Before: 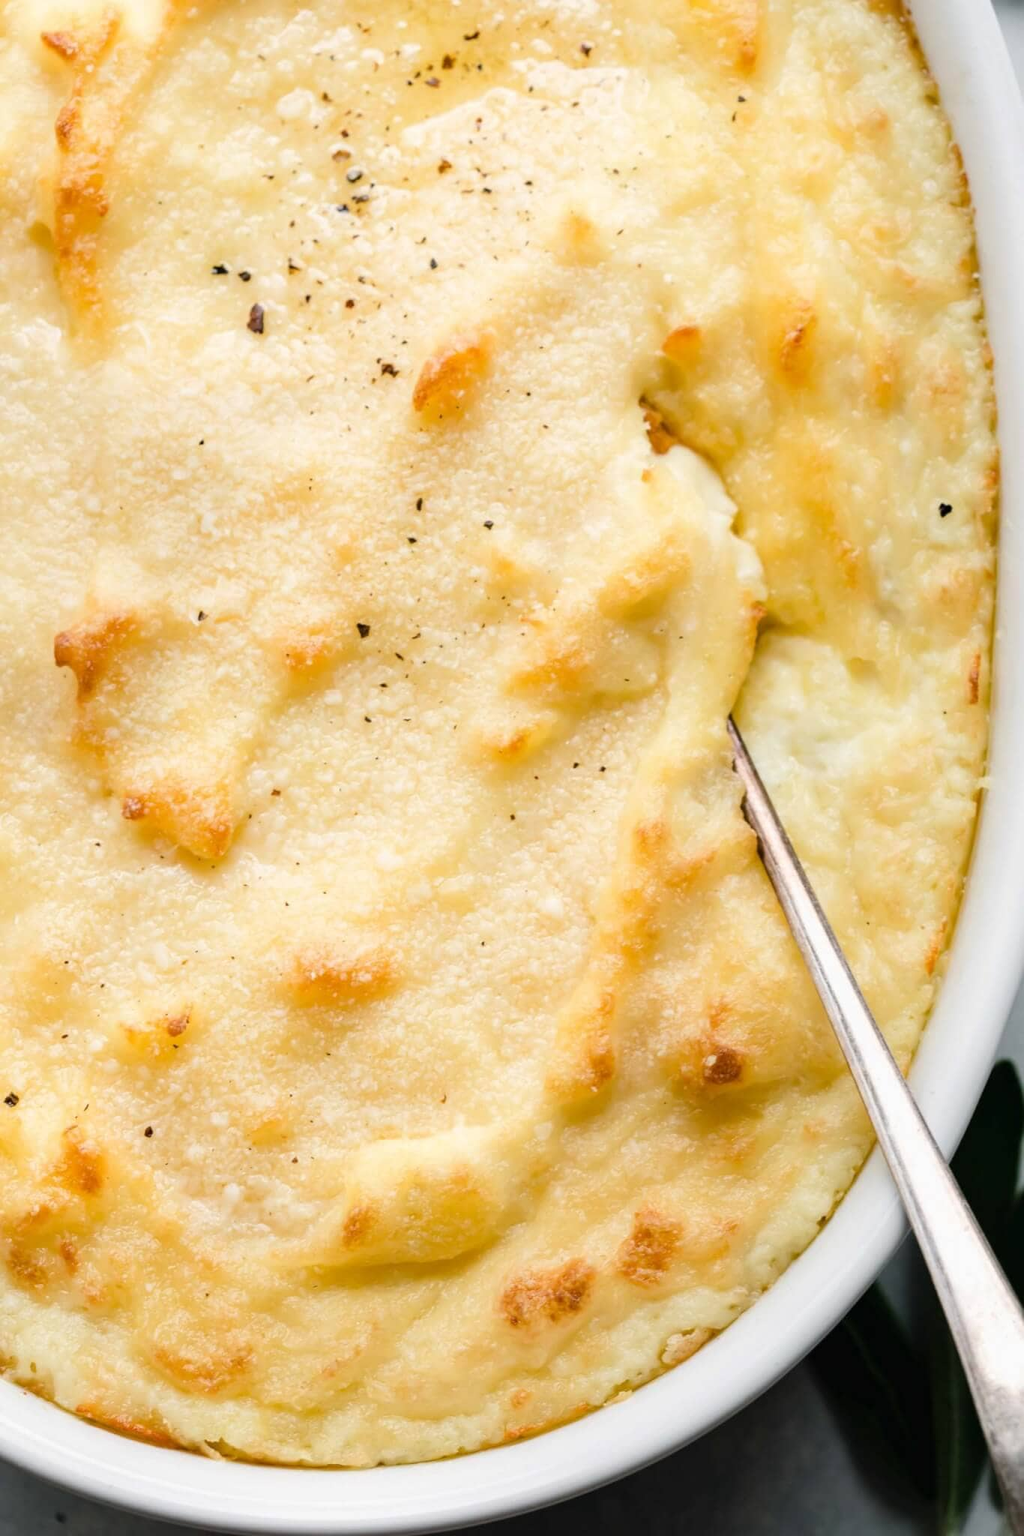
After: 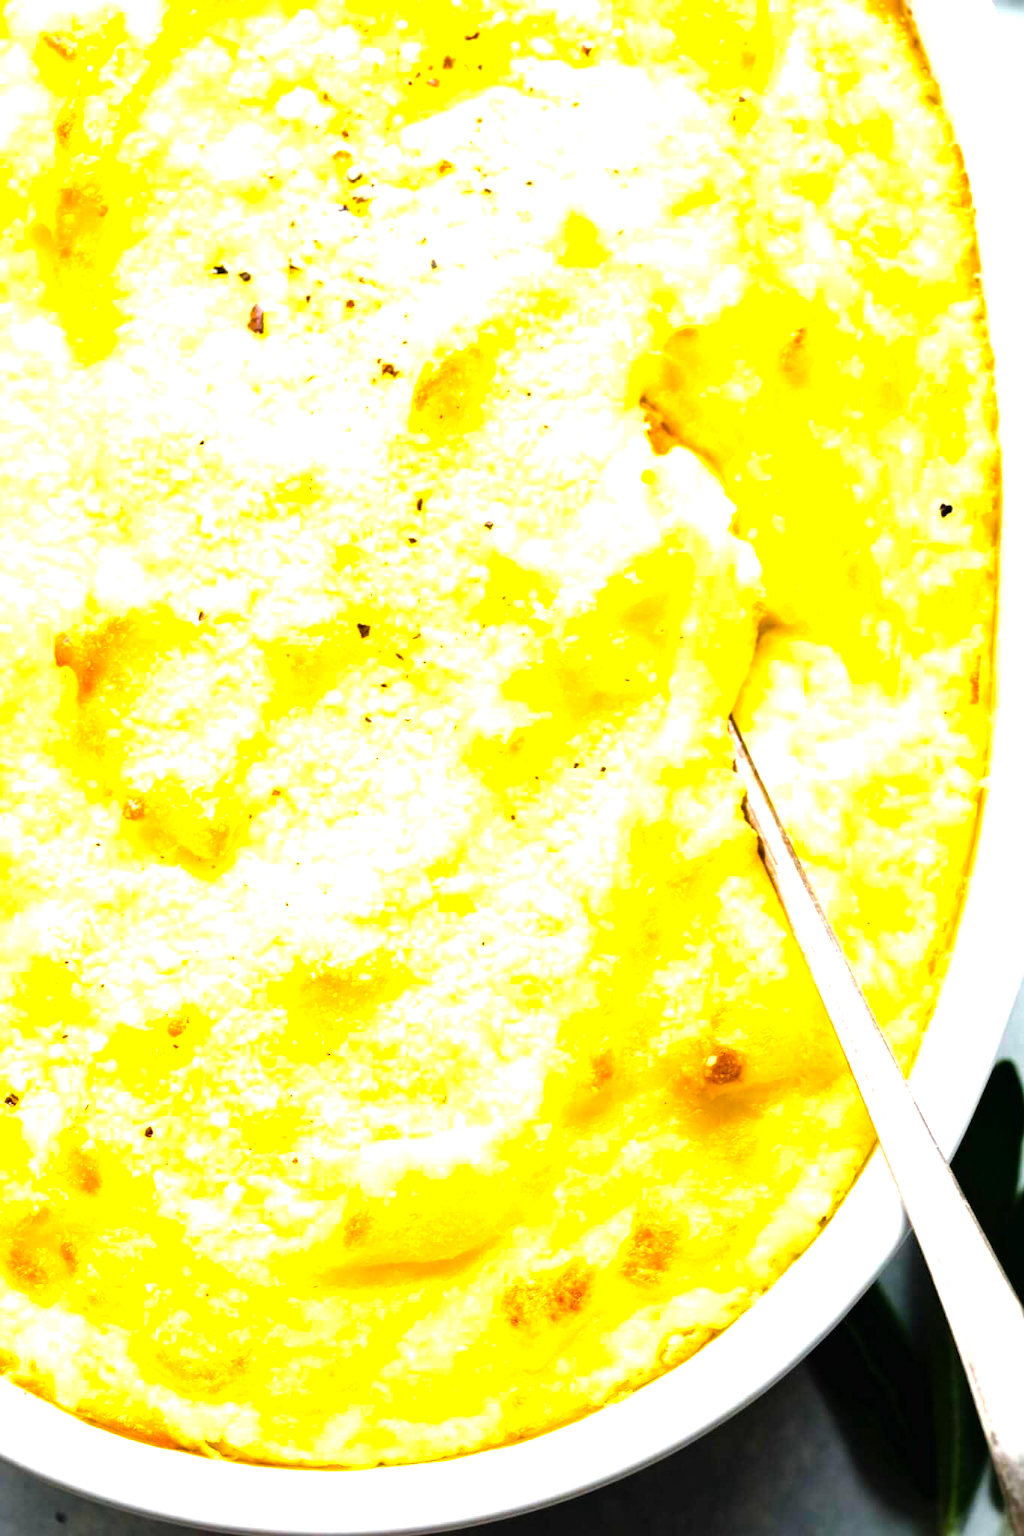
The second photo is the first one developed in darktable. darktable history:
color balance rgb: perceptual saturation grading › global saturation 17.215%, perceptual brilliance grading › global brilliance 18.527%, global vibrance 50.214%
tone equalizer: -8 EV -0.752 EV, -7 EV -0.73 EV, -6 EV -0.601 EV, -5 EV -0.371 EV, -3 EV 0.38 EV, -2 EV 0.6 EV, -1 EV 0.682 EV, +0 EV 0.776 EV
